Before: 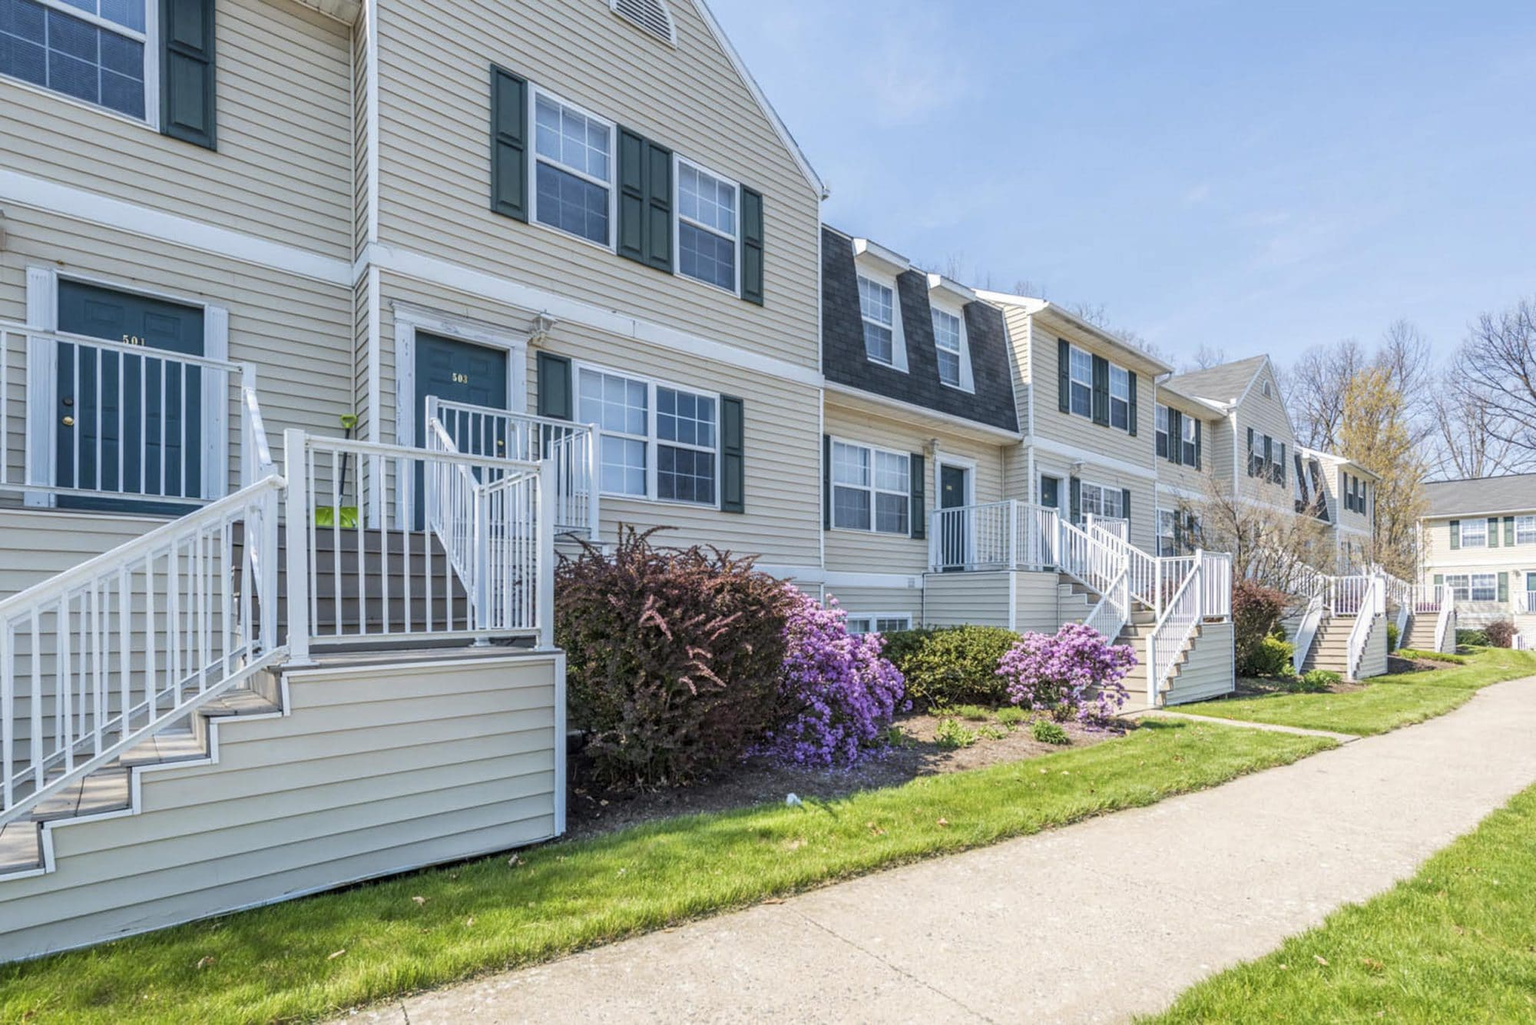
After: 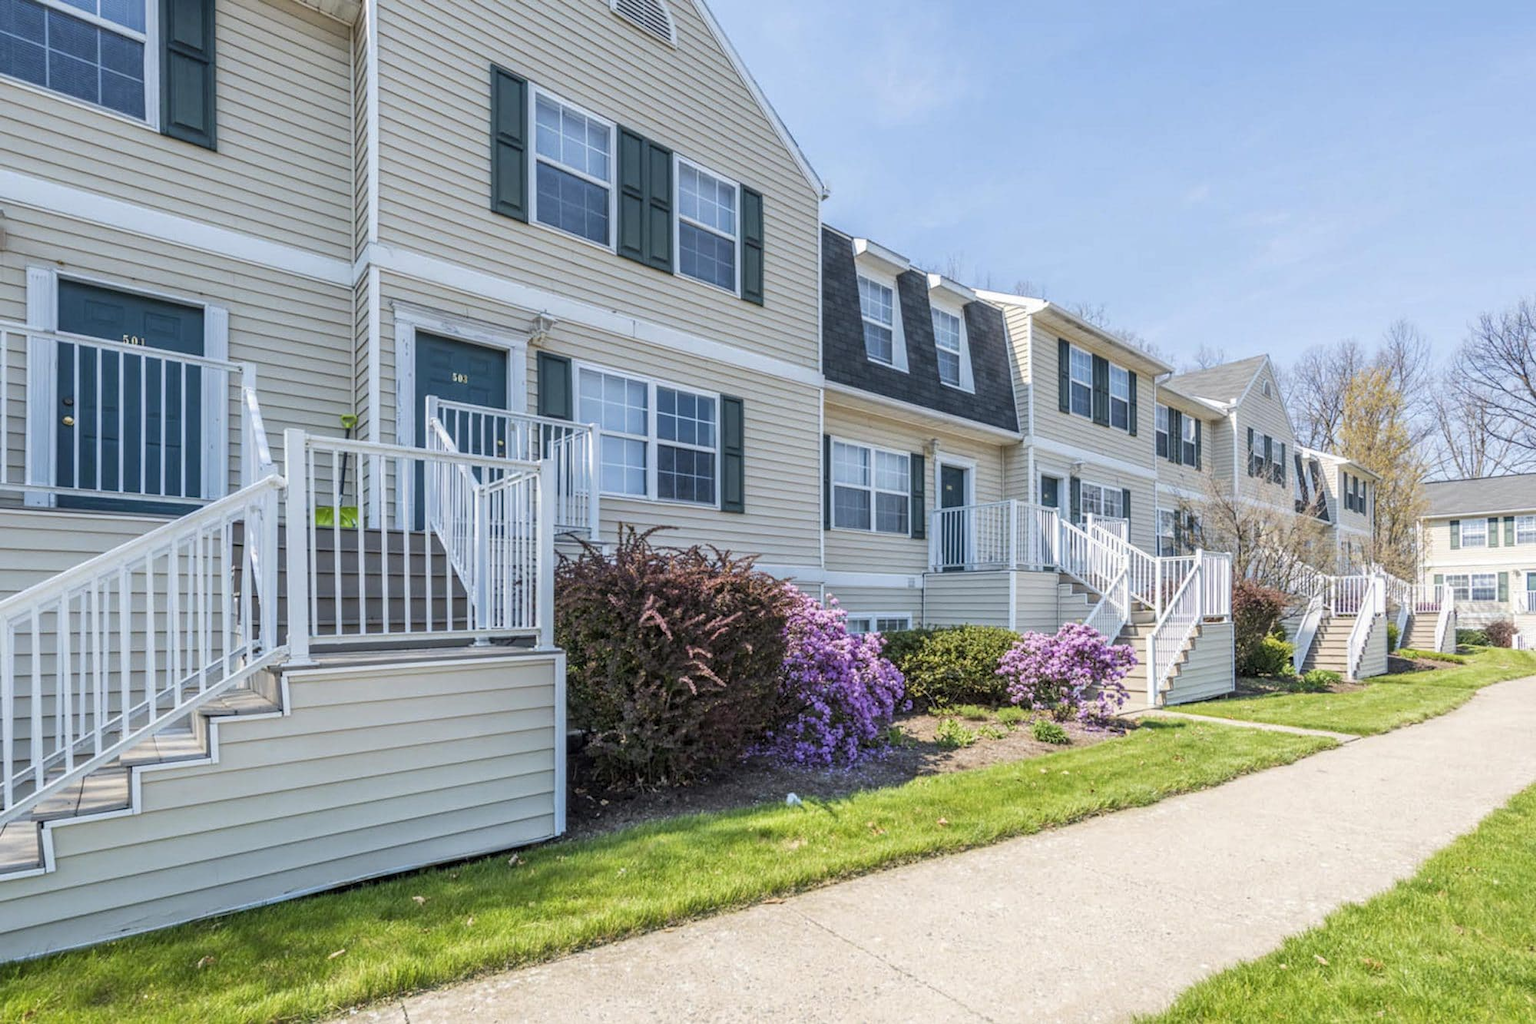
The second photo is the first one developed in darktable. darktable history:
color balance rgb: perceptual saturation grading › global saturation 0.855%
